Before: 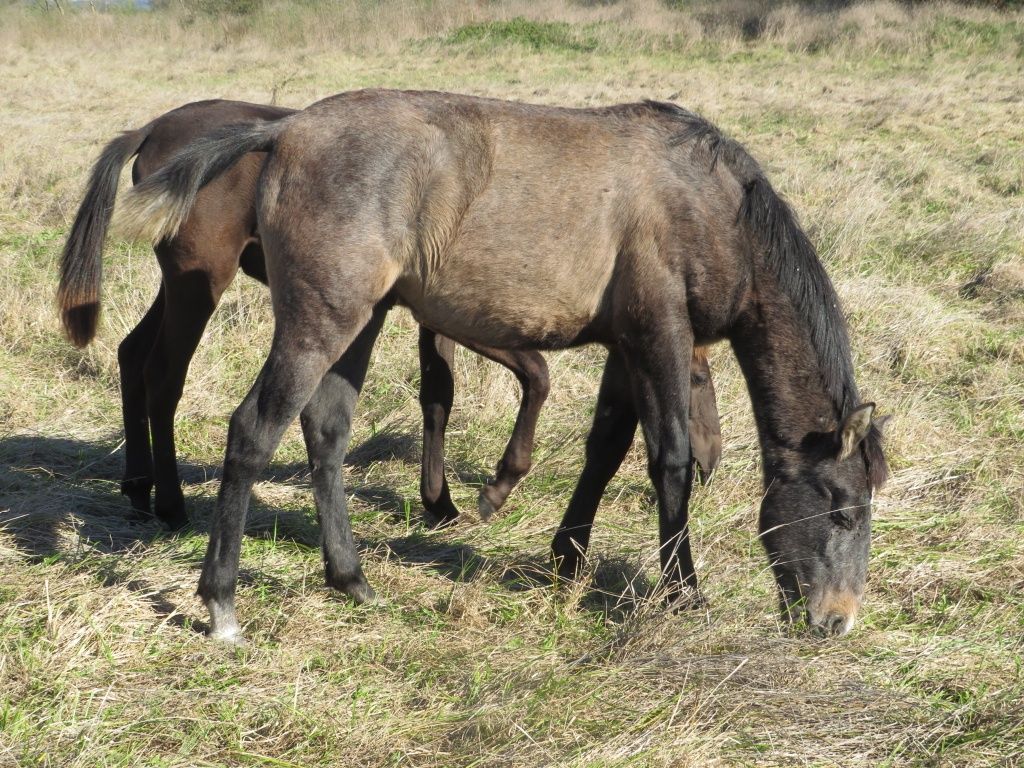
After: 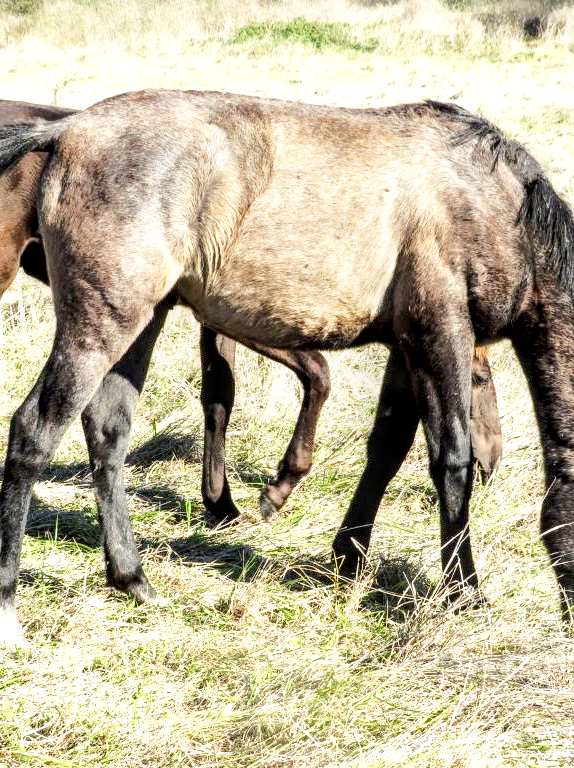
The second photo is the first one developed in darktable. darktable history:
crop: left 21.438%, right 22.504%
base curve: curves: ch0 [(0, 0) (0.012, 0.01) (0.073, 0.168) (0.31, 0.711) (0.645, 0.957) (1, 1)], preserve colors none
tone curve: curves: ch0 [(0, 0) (0.003, 0.003) (0.011, 0.011) (0.025, 0.024) (0.044, 0.044) (0.069, 0.068) (0.1, 0.098) (0.136, 0.133) (0.177, 0.174) (0.224, 0.22) (0.277, 0.272) (0.335, 0.329) (0.399, 0.392) (0.468, 0.46) (0.543, 0.607) (0.623, 0.676) (0.709, 0.75) (0.801, 0.828) (0.898, 0.912) (1, 1)], color space Lab, linked channels, preserve colors none
local contrast: highlights 60%, shadows 64%, detail 160%
